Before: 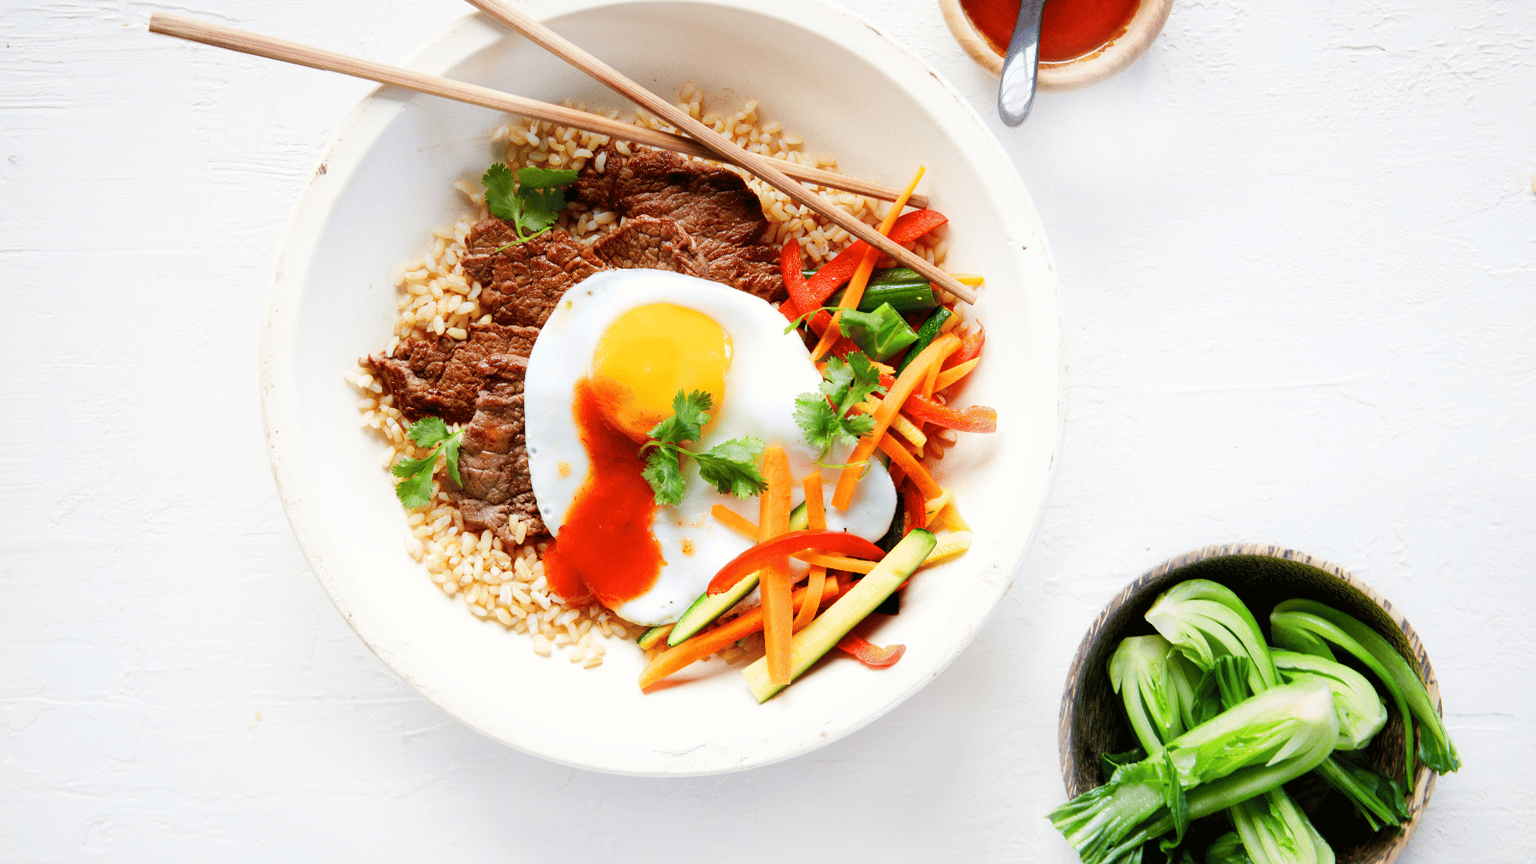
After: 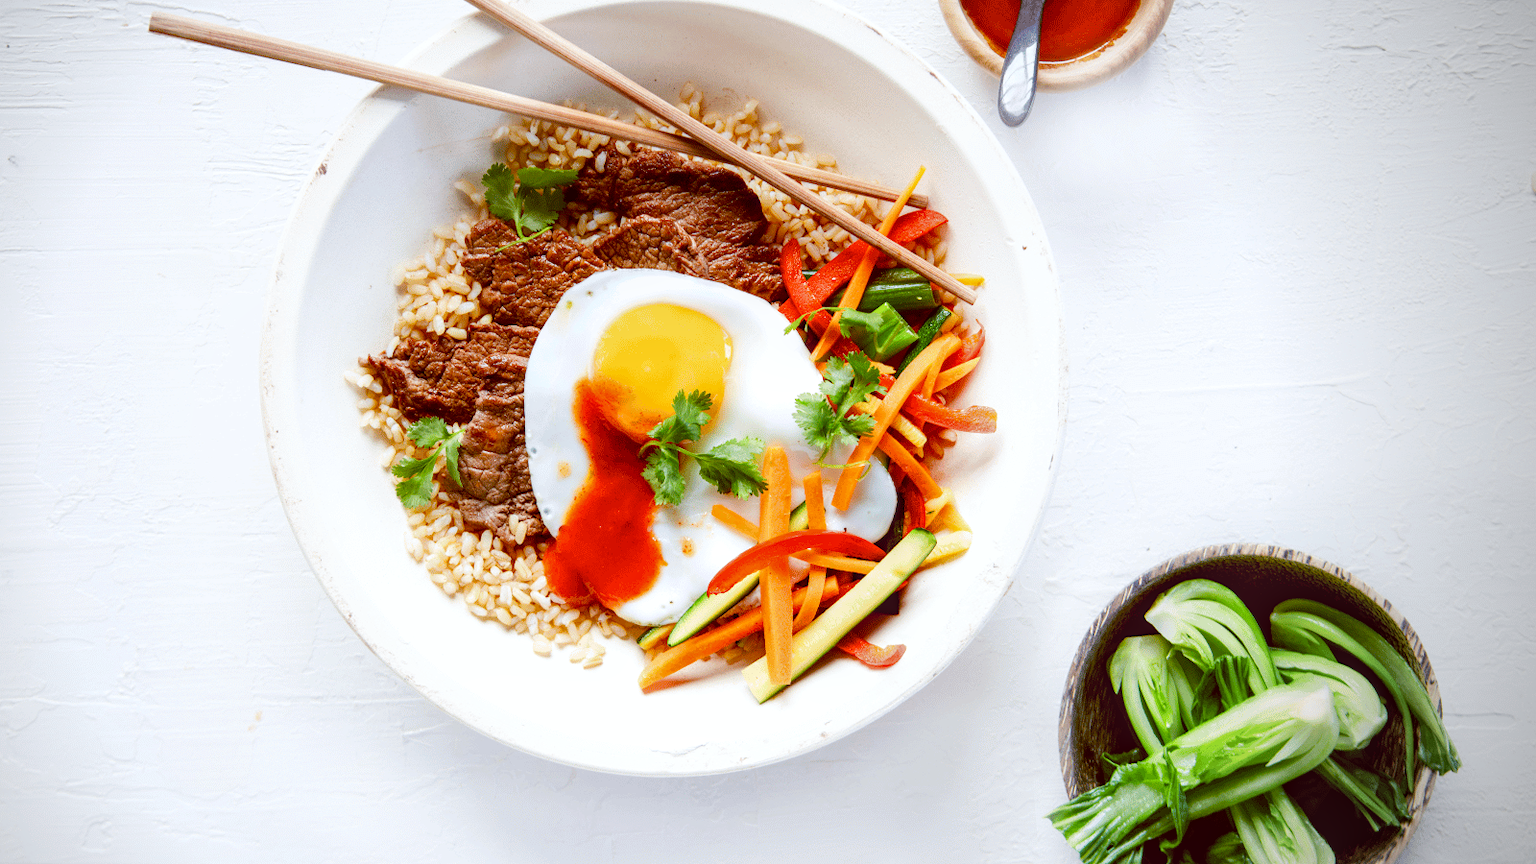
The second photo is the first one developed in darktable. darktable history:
local contrast: on, module defaults
vignetting: center (-0.15, 0.013)
color balance: lift [1, 1.015, 1.004, 0.985], gamma [1, 0.958, 0.971, 1.042], gain [1, 0.956, 0.977, 1.044]
